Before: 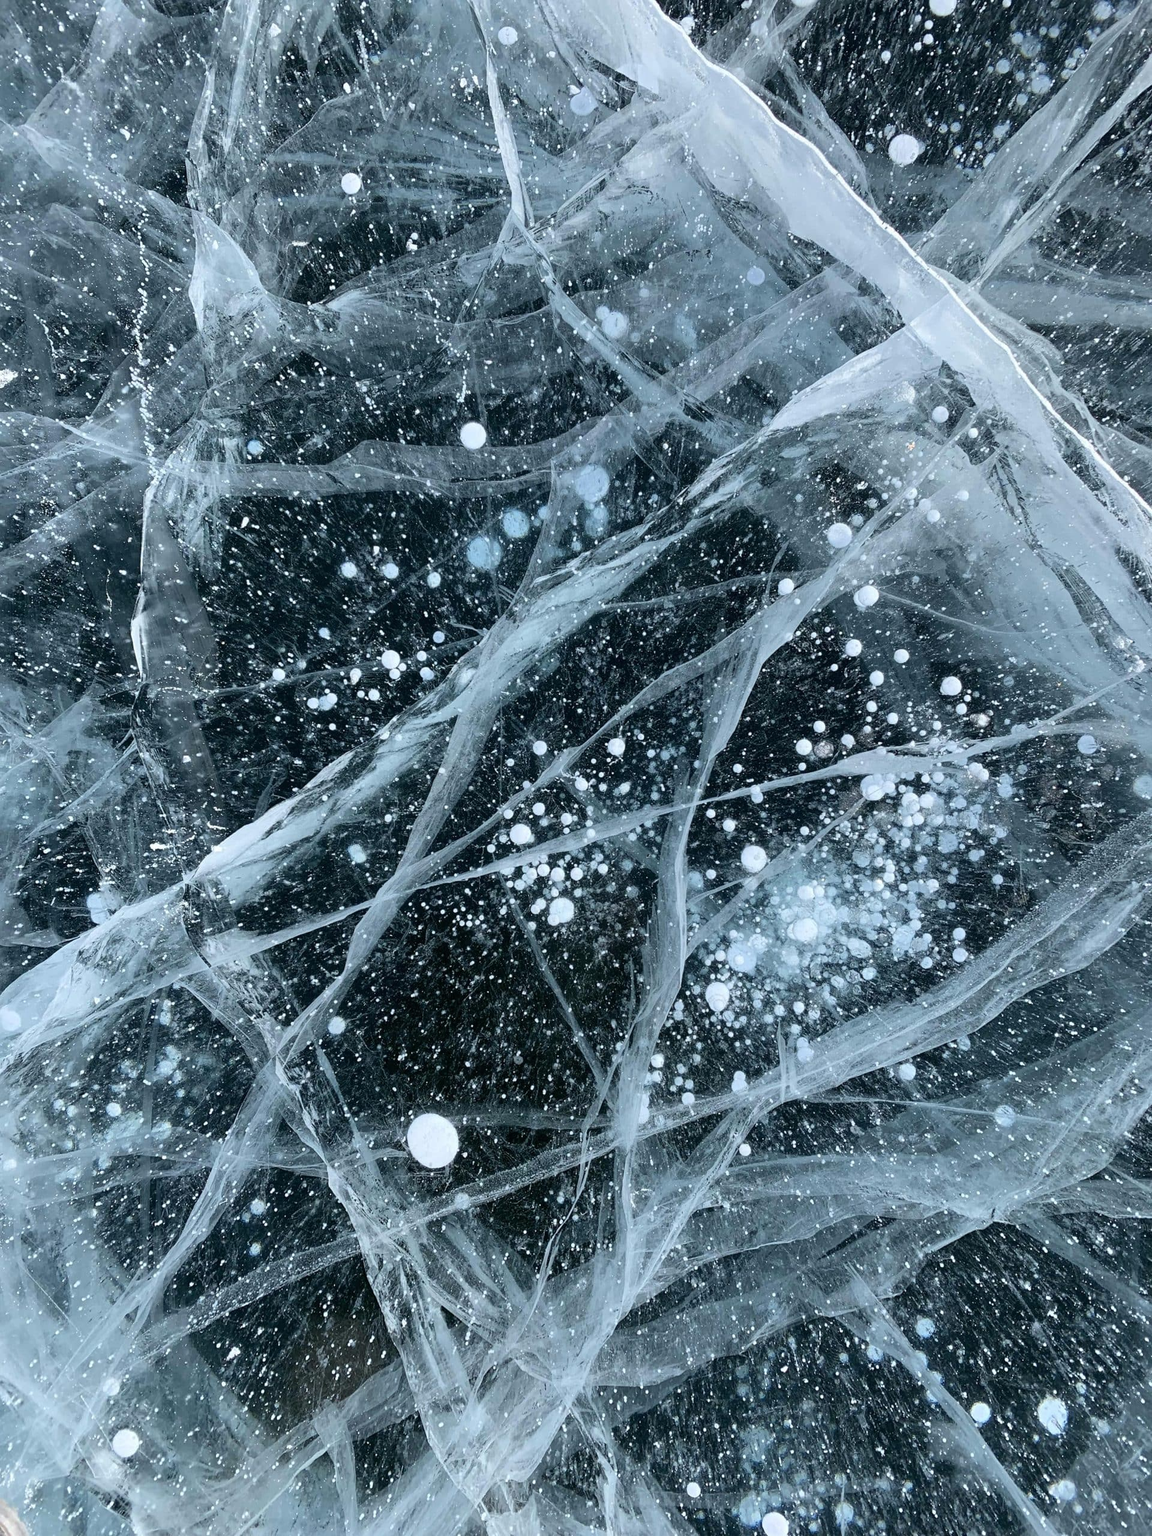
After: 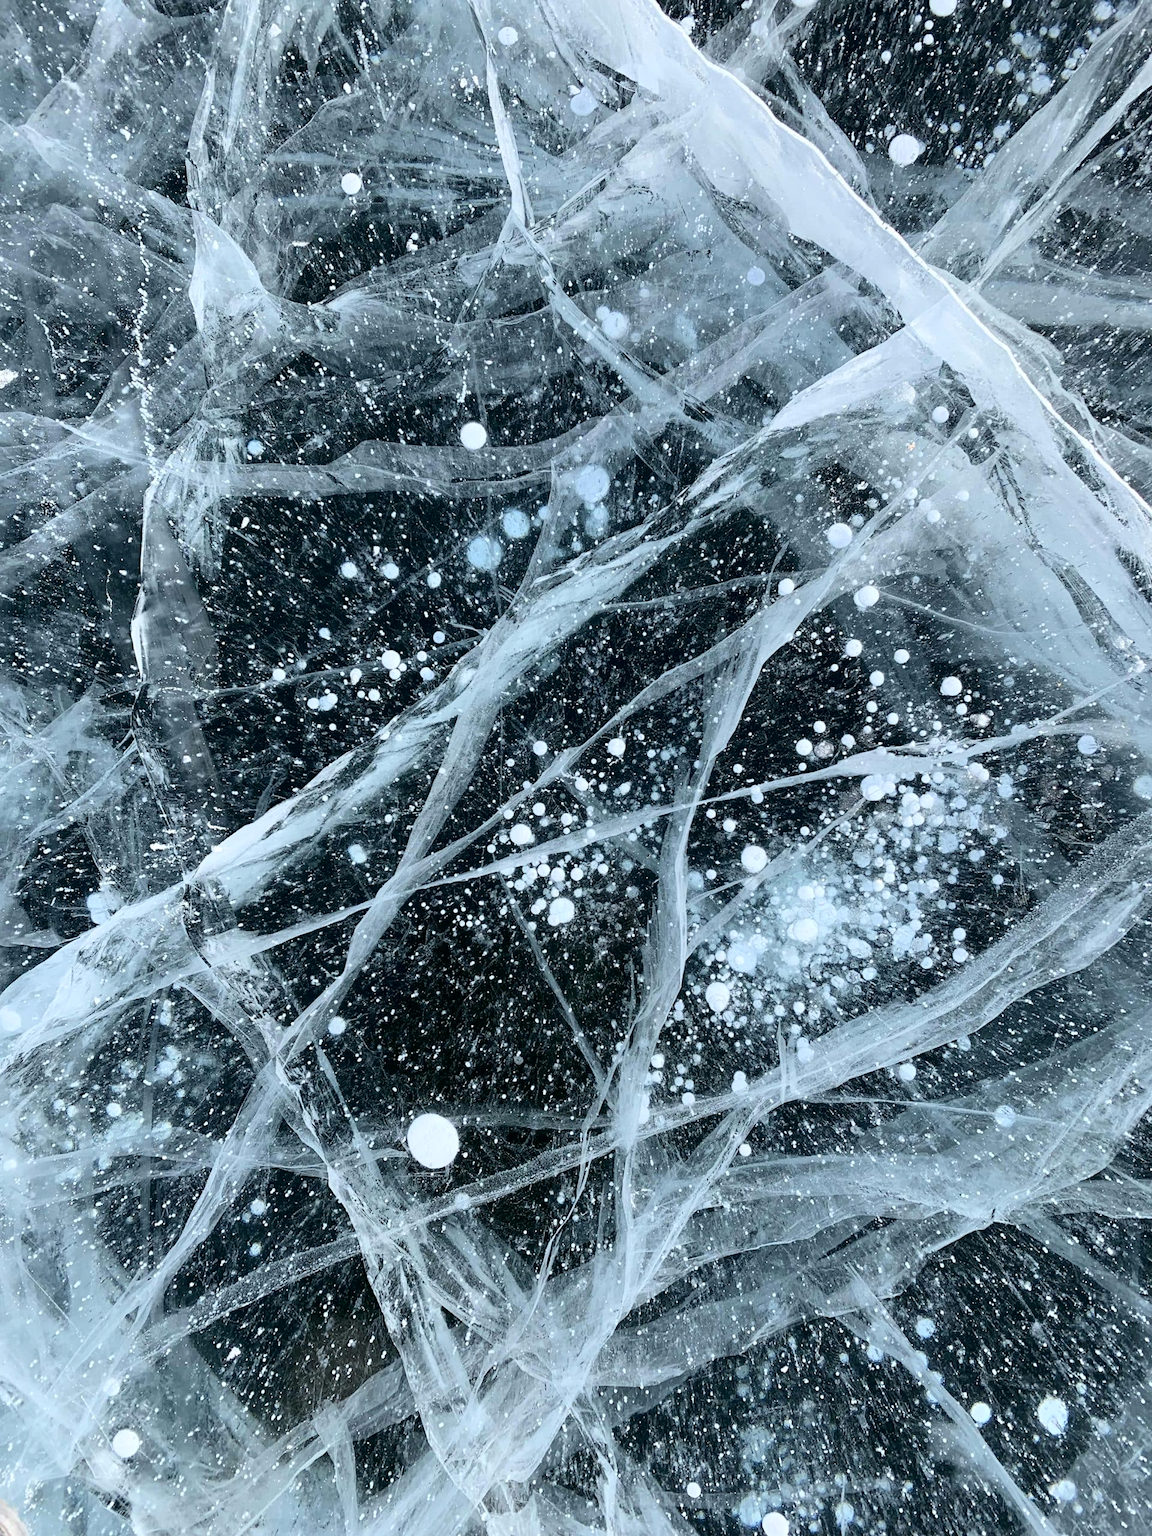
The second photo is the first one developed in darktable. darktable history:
tone curve: curves: ch0 [(0, 0) (0.004, 0.001) (0.133, 0.112) (0.325, 0.362) (0.832, 0.893) (1, 1)], color space Lab, independent channels
